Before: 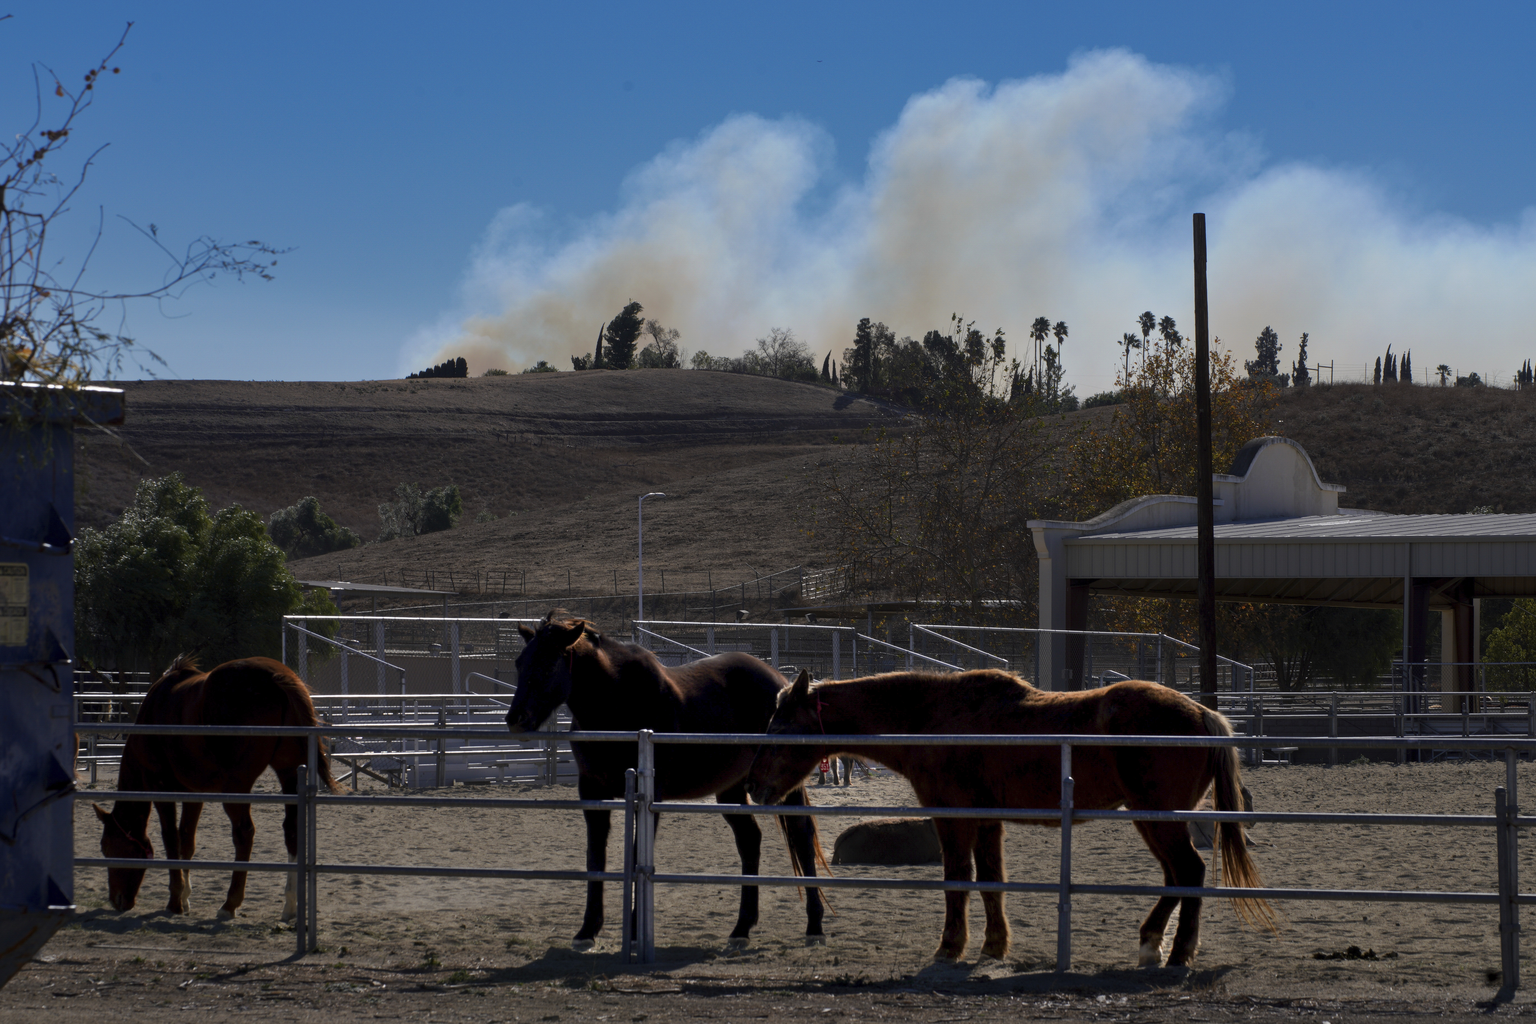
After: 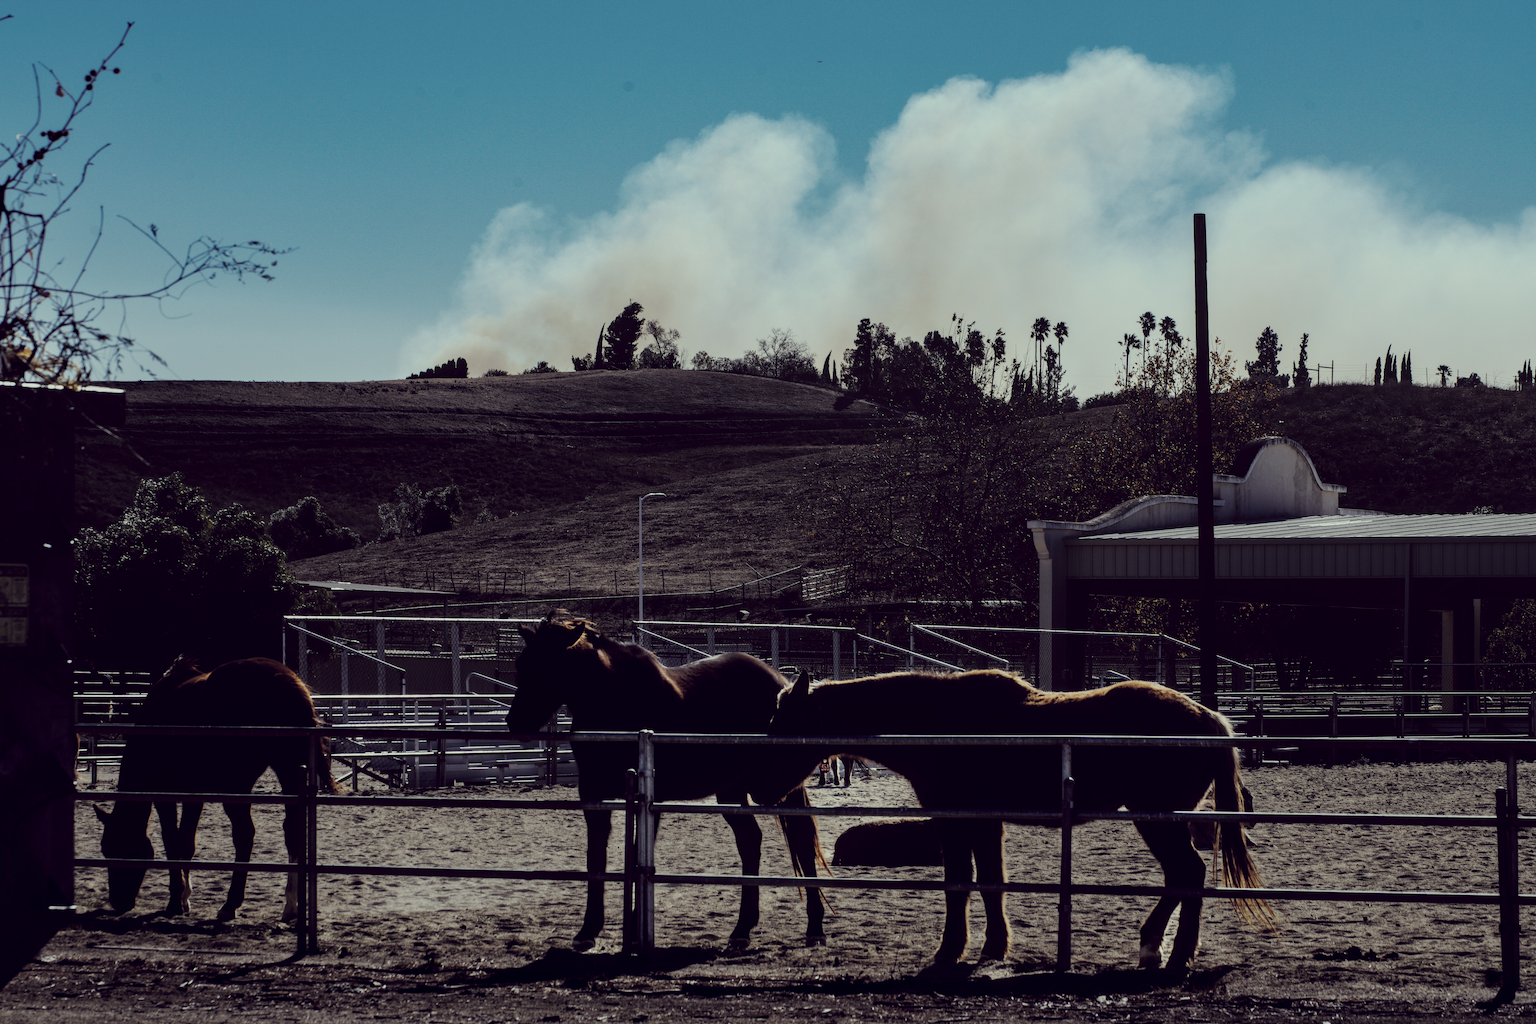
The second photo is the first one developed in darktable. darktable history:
color correction: highlights a* -20.75, highlights b* 20.28, shadows a* 19.63, shadows b* -21.19, saturation 0.422
tone equalizer: -8 EV -1.05 EV, -7 EV -0.972 EV, -6 EV -0.894 EV, -5 EV -0.618 EV, -3 EV 0.588 EV, -2 EV 0.889 EV, -1 EV 0.995 EV, +0 EV 1.07 EV, edges refinement/feathering 500, mask exposure compensation -1.57 EV, preserve details no
color balance rgb: global offset › luminance 0.7%, linear chroma grading › global chroma 14.53%, perceptual saturation grading › global saturation 31.293%, global vibrance 14.686%
filmic rgb: black relative exposure -6.12 EV, white relative exposure 6.97 EV, hardness 2.25, add noise in highlights 0.002, preserve chrominance no, color science v3 (2019), use custom middle-gray values true, iterations of high-quality reconstruction 0, contrast in highlights soft
local contrast: on, module defaults
